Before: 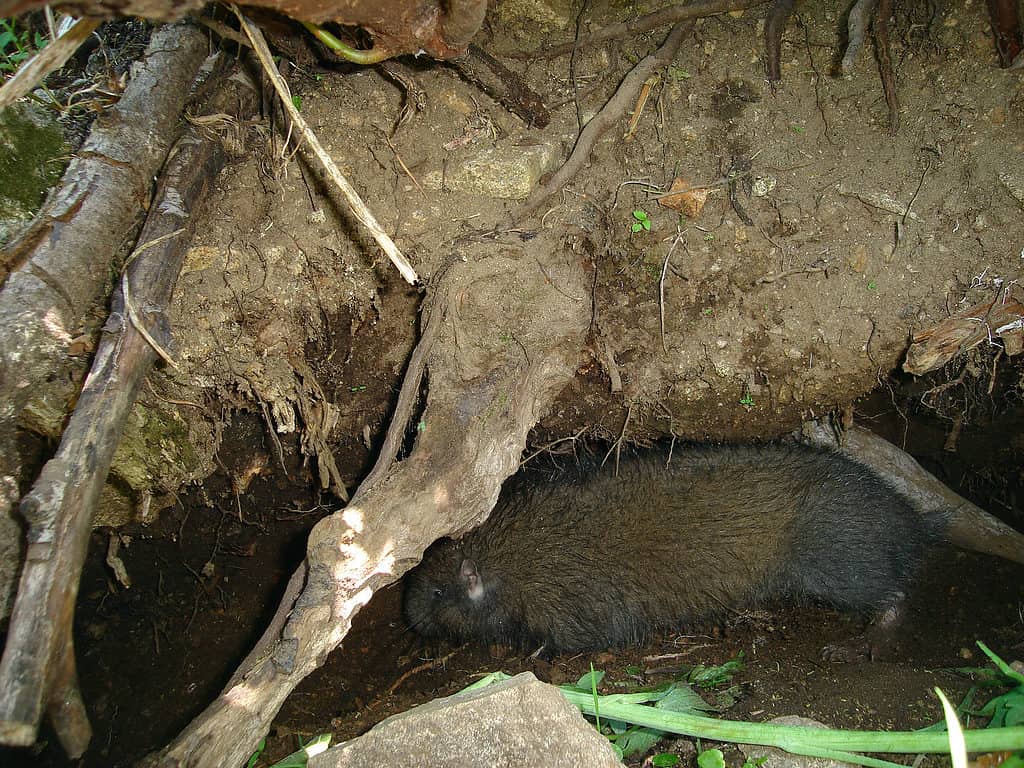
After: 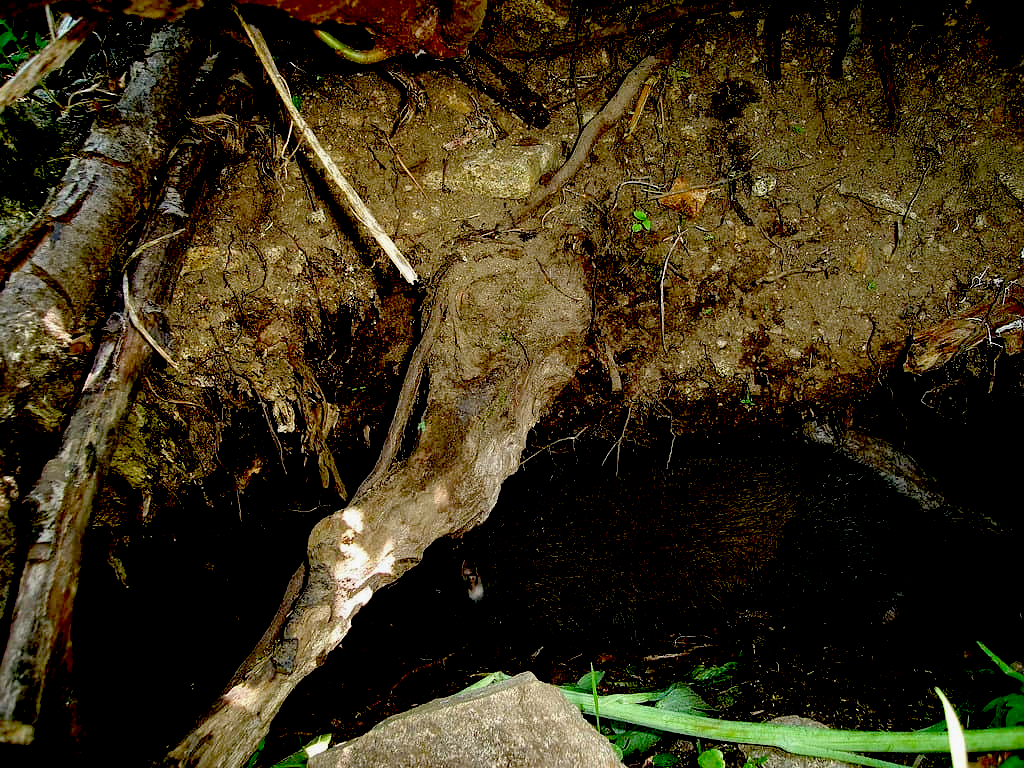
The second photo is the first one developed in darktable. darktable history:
exposure: black level correction 0.099, exposure -0.084 EV, compensate highlight preservation false
